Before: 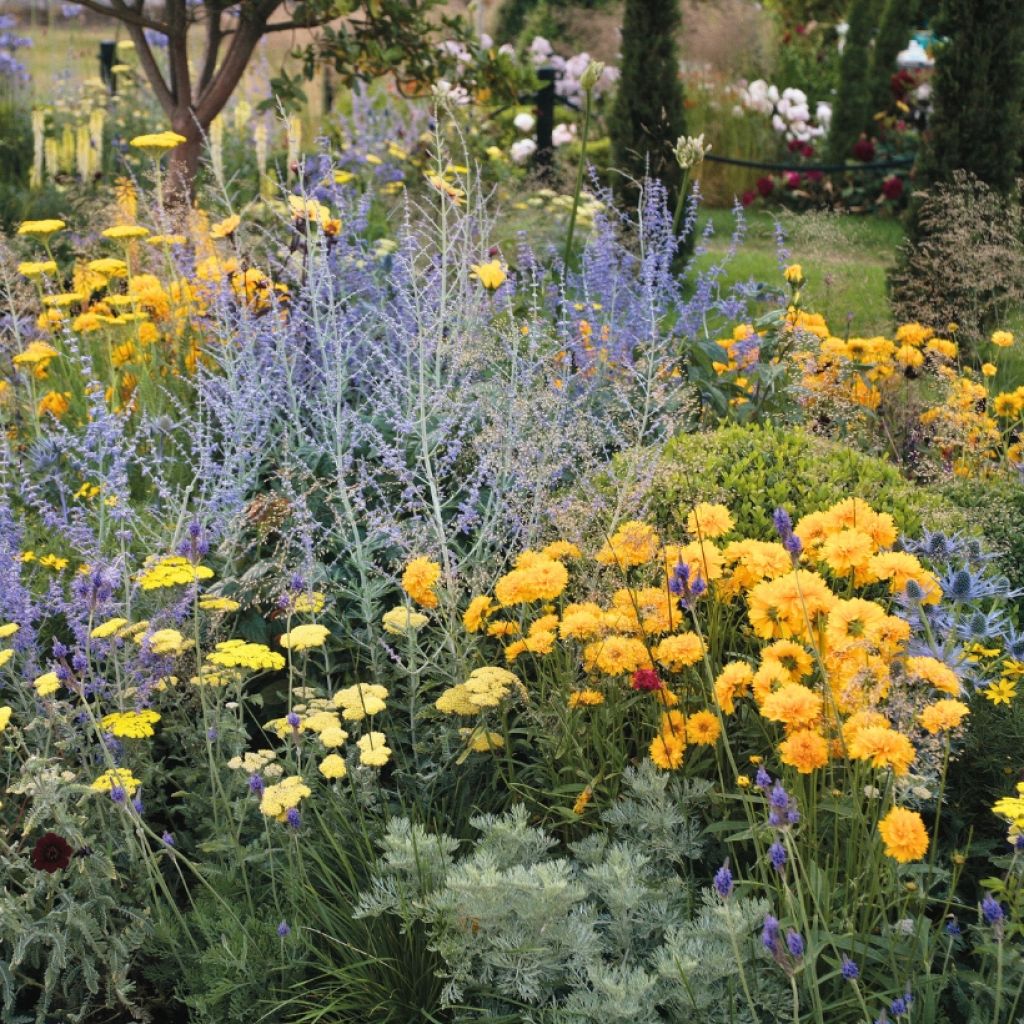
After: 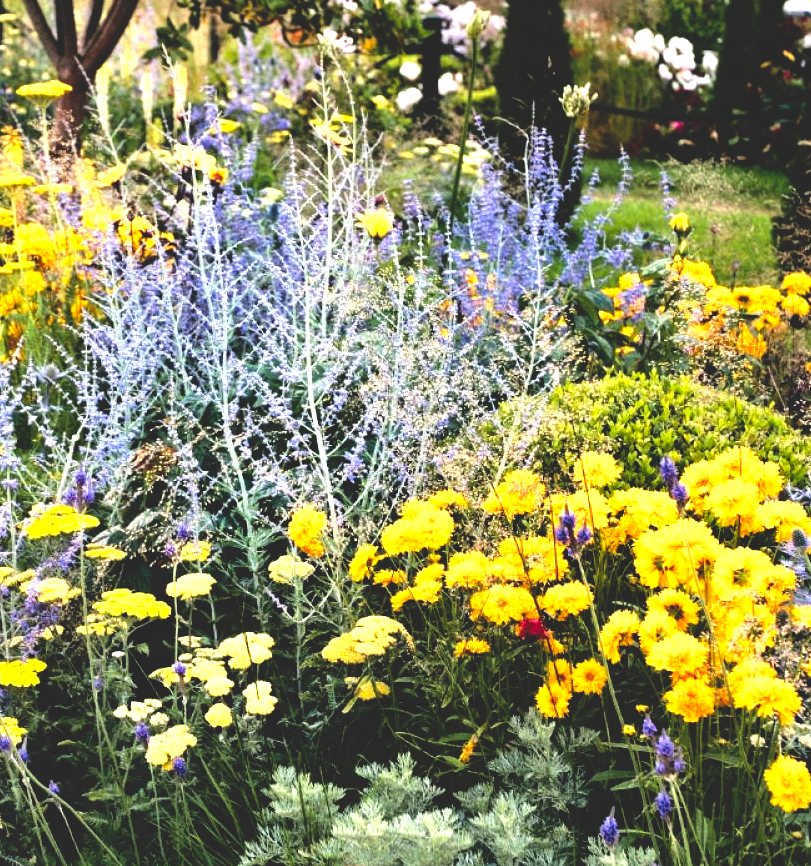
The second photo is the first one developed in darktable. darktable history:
shadows and highlights: radius 125.17, shadows 30.3, highlights -30.89, low approximation 0.01, soften with gaussian
crop: left 11.19%, top 5.002%, right 9.595%, bottom 10.392%
base curve: curves: ch0 [(0, 0.02) (0.083, 0.036) (1, 1)], preserve colors none
exposure: black level correction 0, exposure 0.498 EV, compensate highlight preservation false
tone equalizer: -8 EV -0.769 EV, -7 EV -0.731 EV, -6 EV -0.6 EV, -5 EV -0.416 EV, -3 EV 0.388 EV, -2 EV 0.6 EV, -1 EV 0.684 EV, +0 EV 0.777 EV, edges refinement/feathering 500, mask exposure compensation -1.57 EV, preserve details no
